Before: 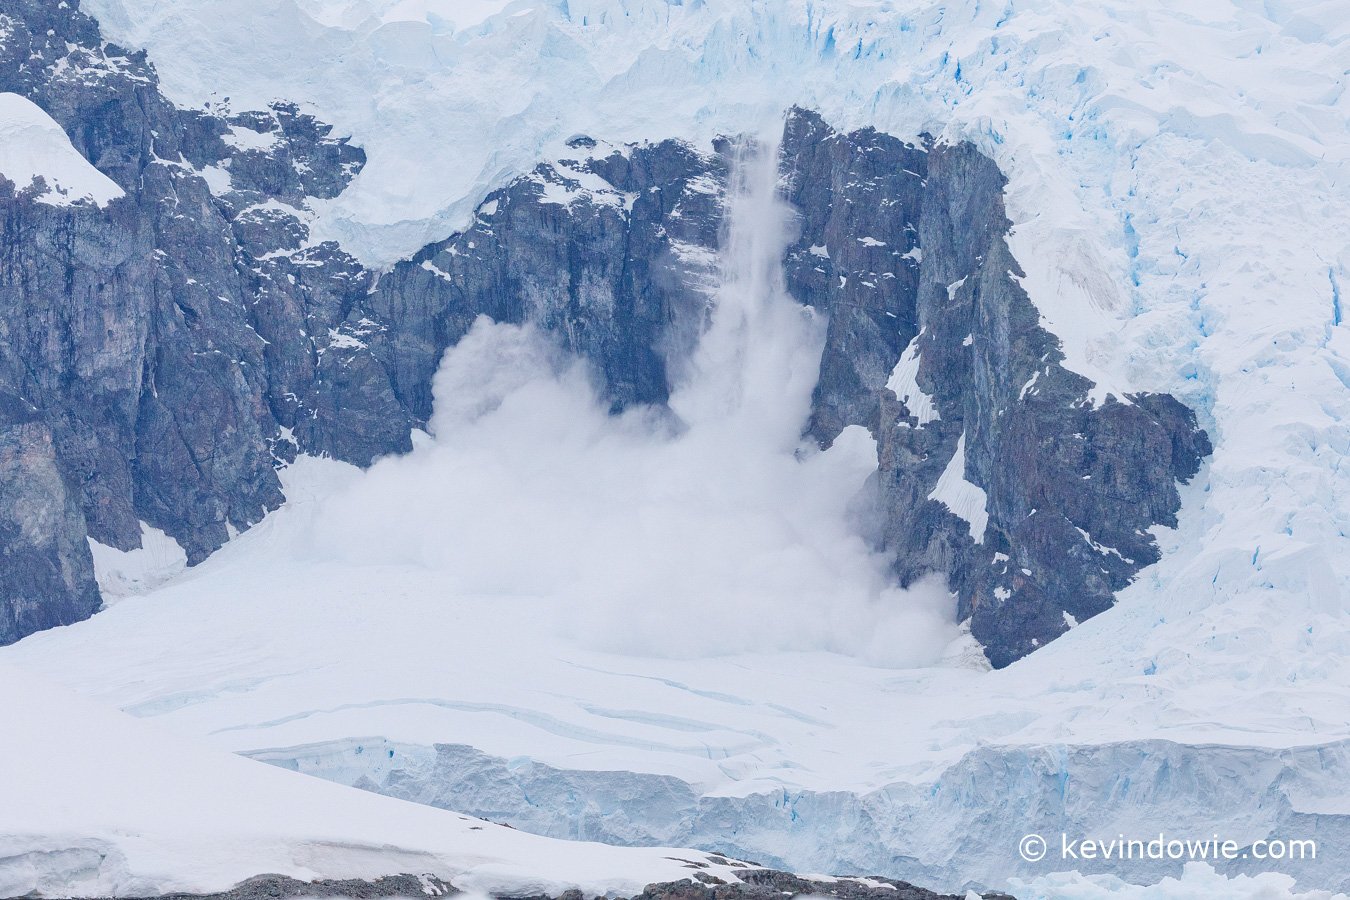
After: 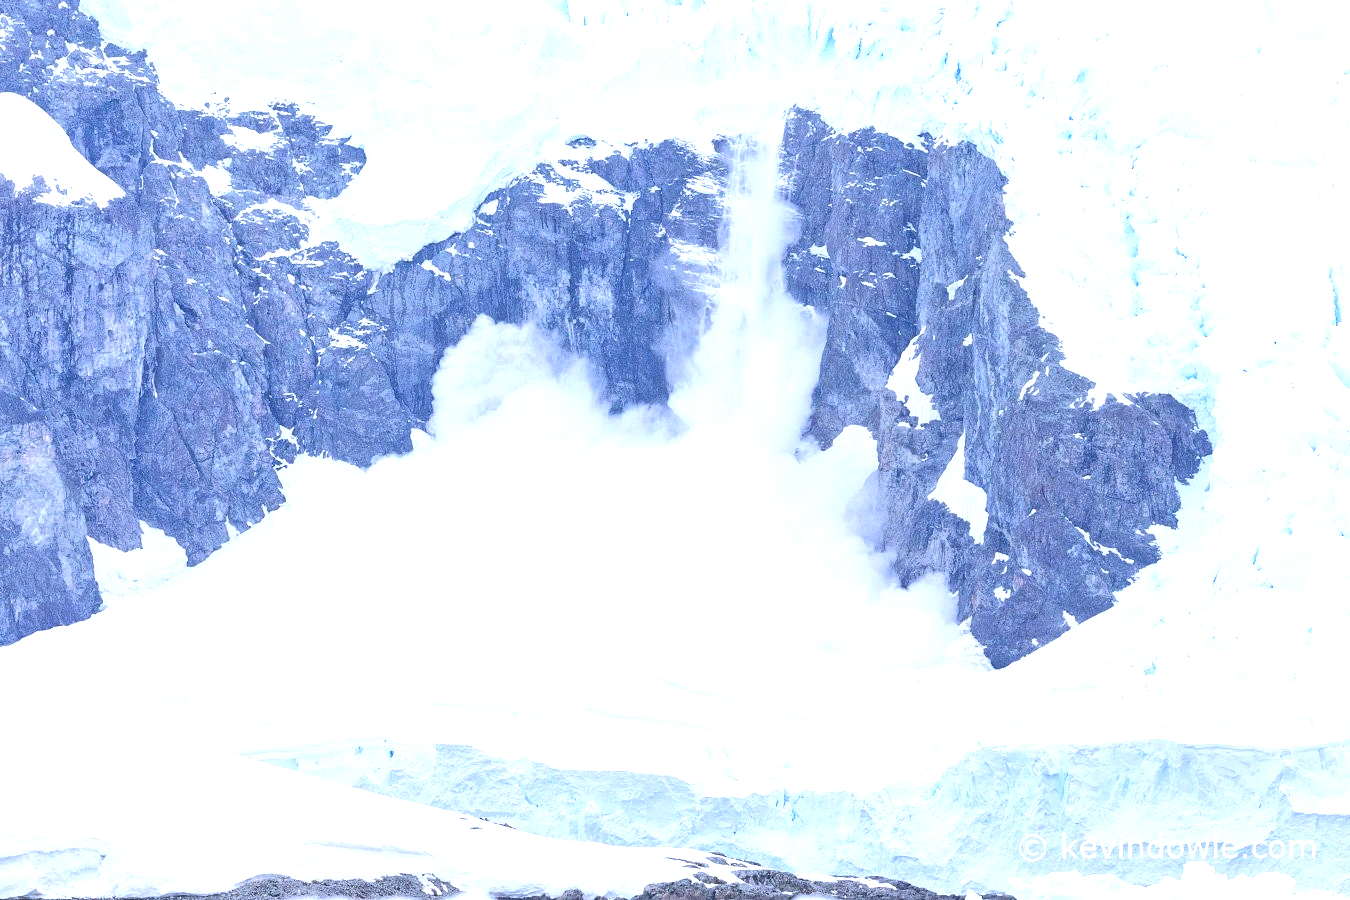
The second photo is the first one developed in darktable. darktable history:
white balance: red 0.948, green 1.02, blue 1.176
exposure: exposure 1 EV, compensate highlight preservation false
contrast brightness saturation: contrast 0.11, saturation -0.17
